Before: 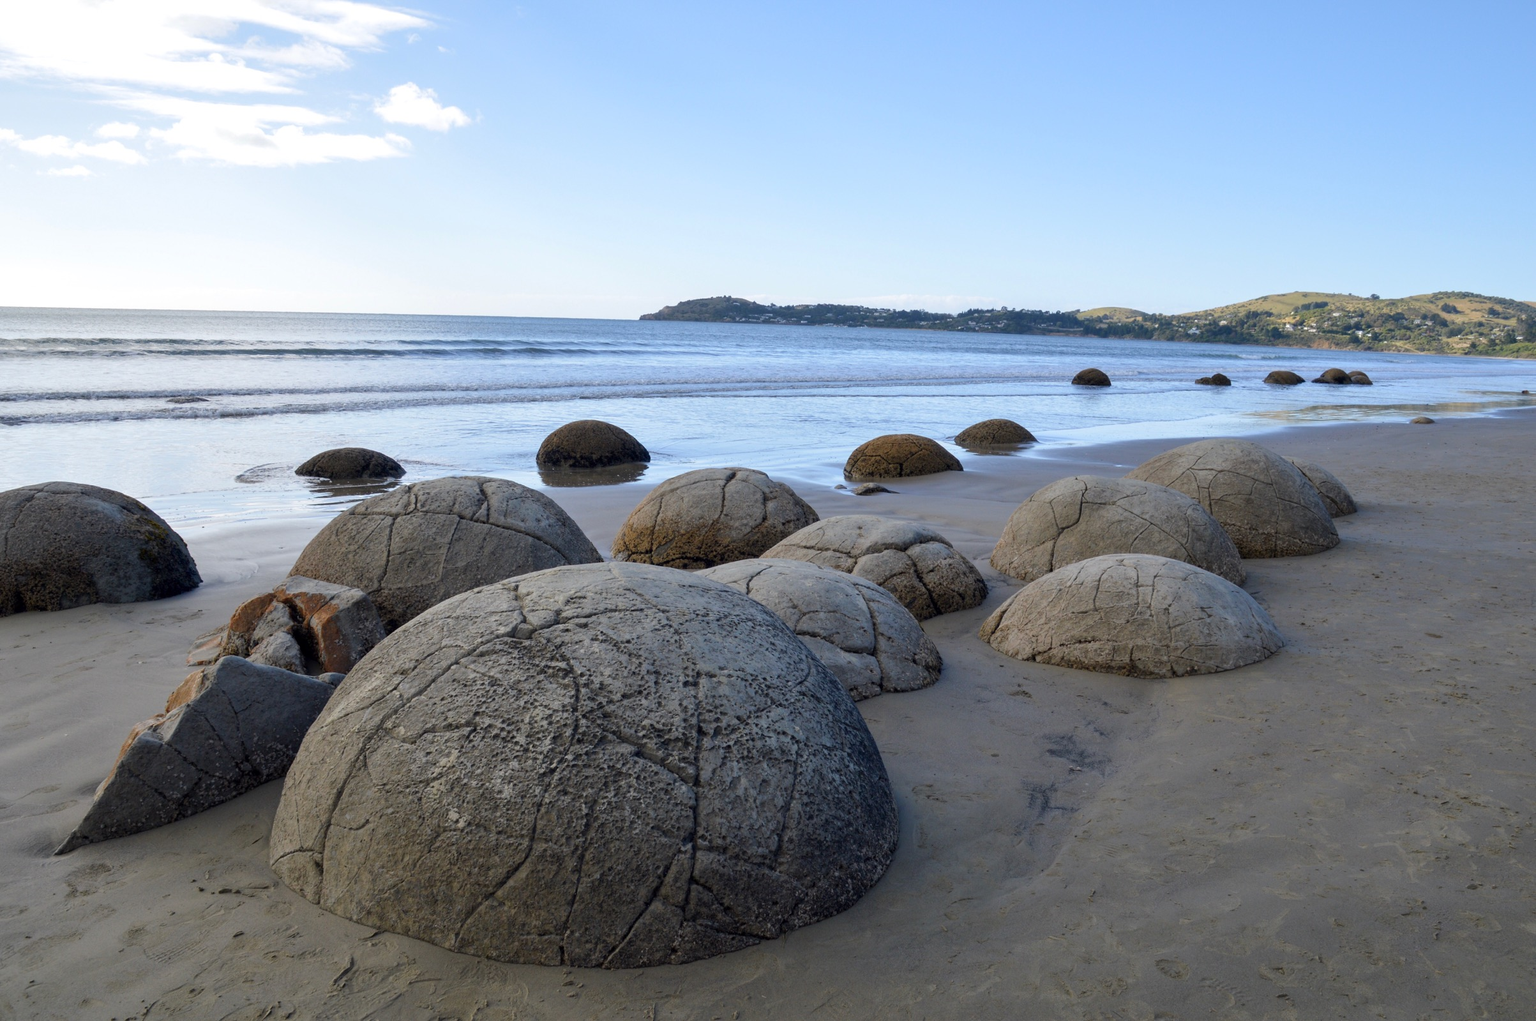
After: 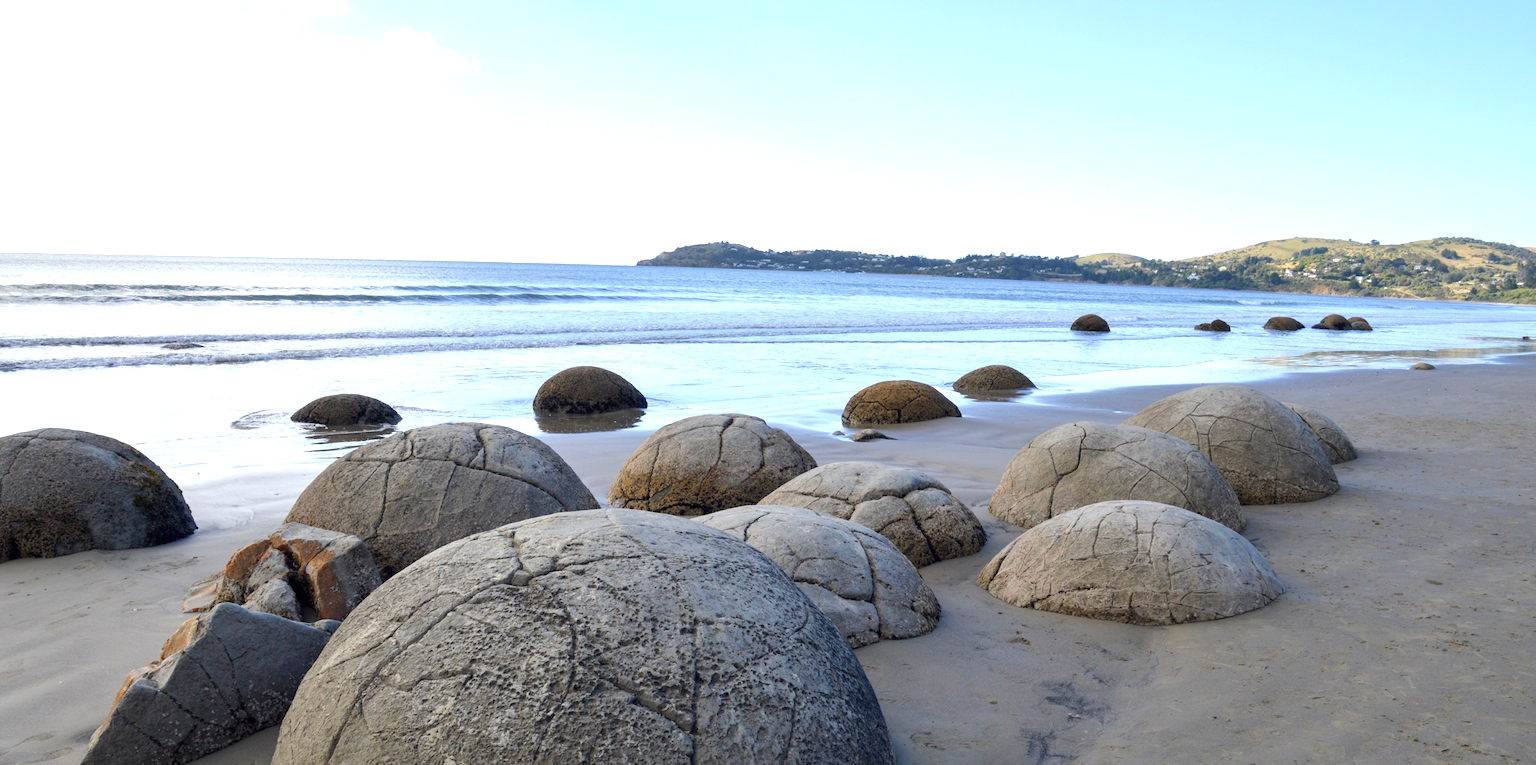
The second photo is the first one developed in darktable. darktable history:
exposure: black level correction 0, exposure 0.7 EV, compensate exposure bias true, compensate highlight preservation false
crop: left 0.387%, top 5.469%, bottom 19.809%
